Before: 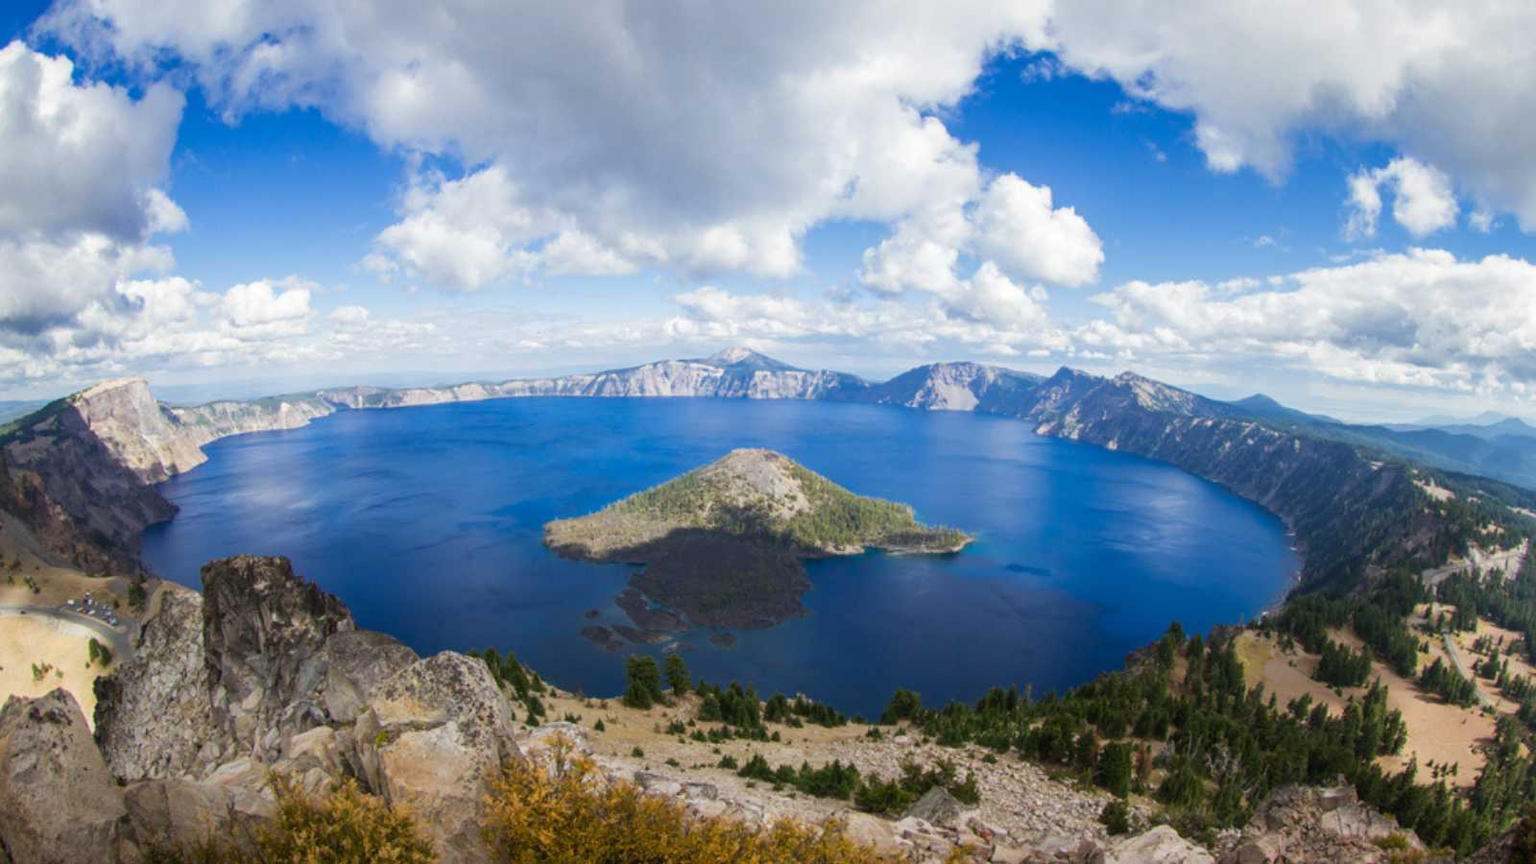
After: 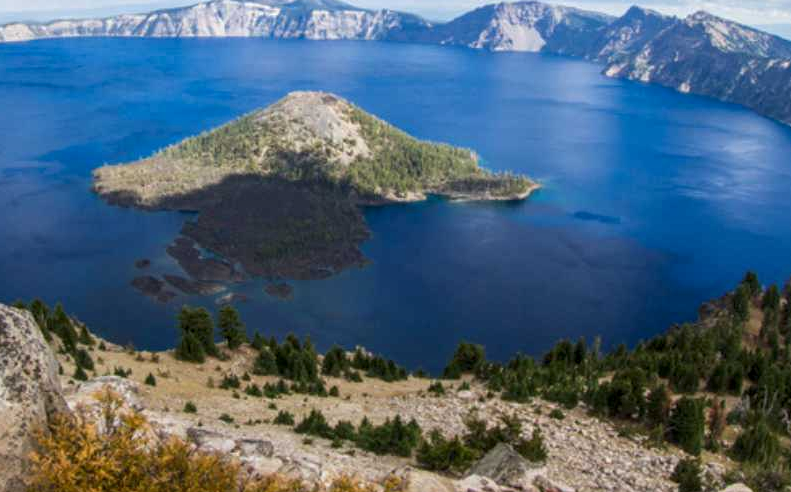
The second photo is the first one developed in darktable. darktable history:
crop: left 29.672%, top 41.786%, right 20.851%, bottom 3.487%
local contrast: detail 130%
